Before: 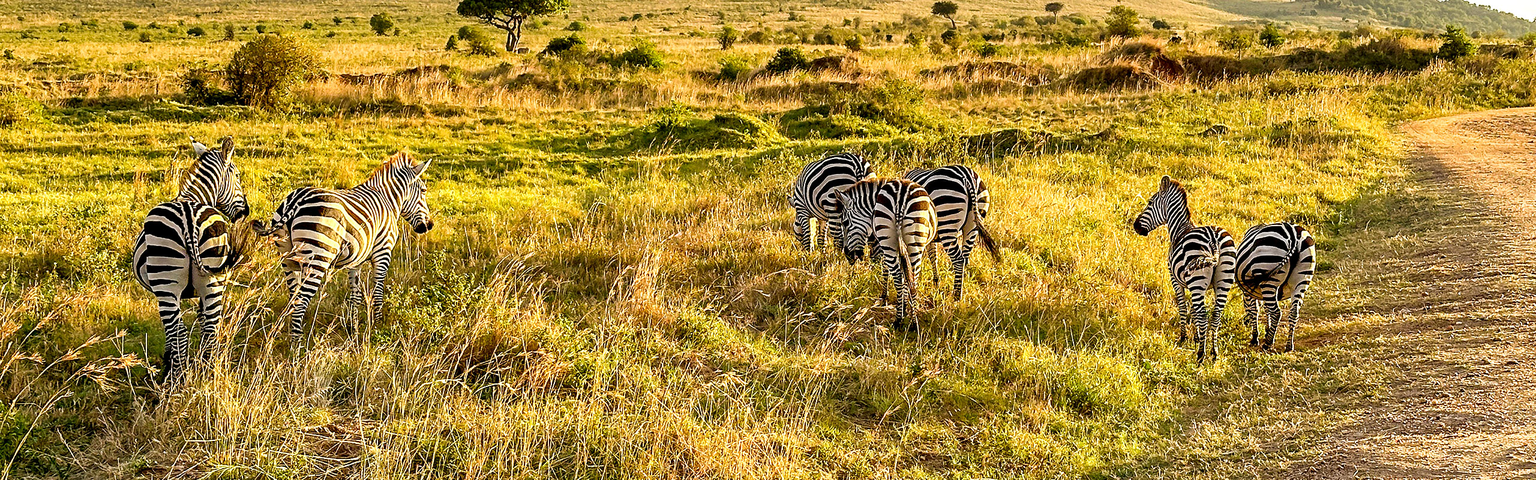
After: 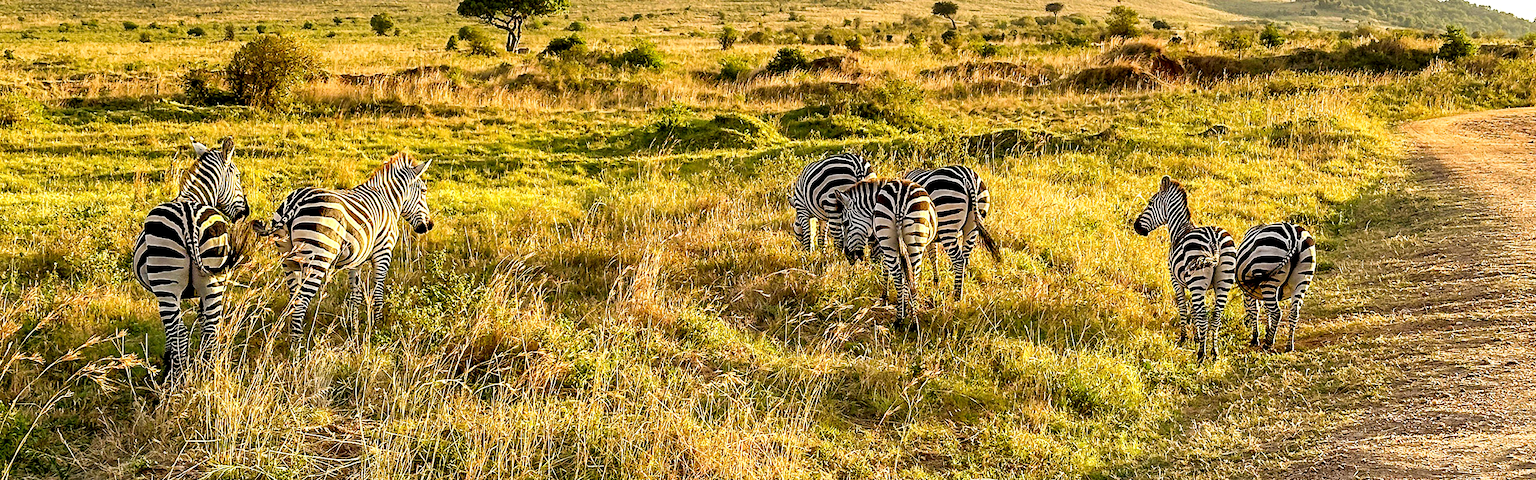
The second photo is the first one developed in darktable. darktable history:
contrast equalizer: y [[0.5 ×4, 0.483, 0.43], [0.5 ×6], [0.5 ×6], [0 ×6], [0 ×6]]
local contrast: highlights 100%, shadows 100%, detail 120%, midtone range 0.2
